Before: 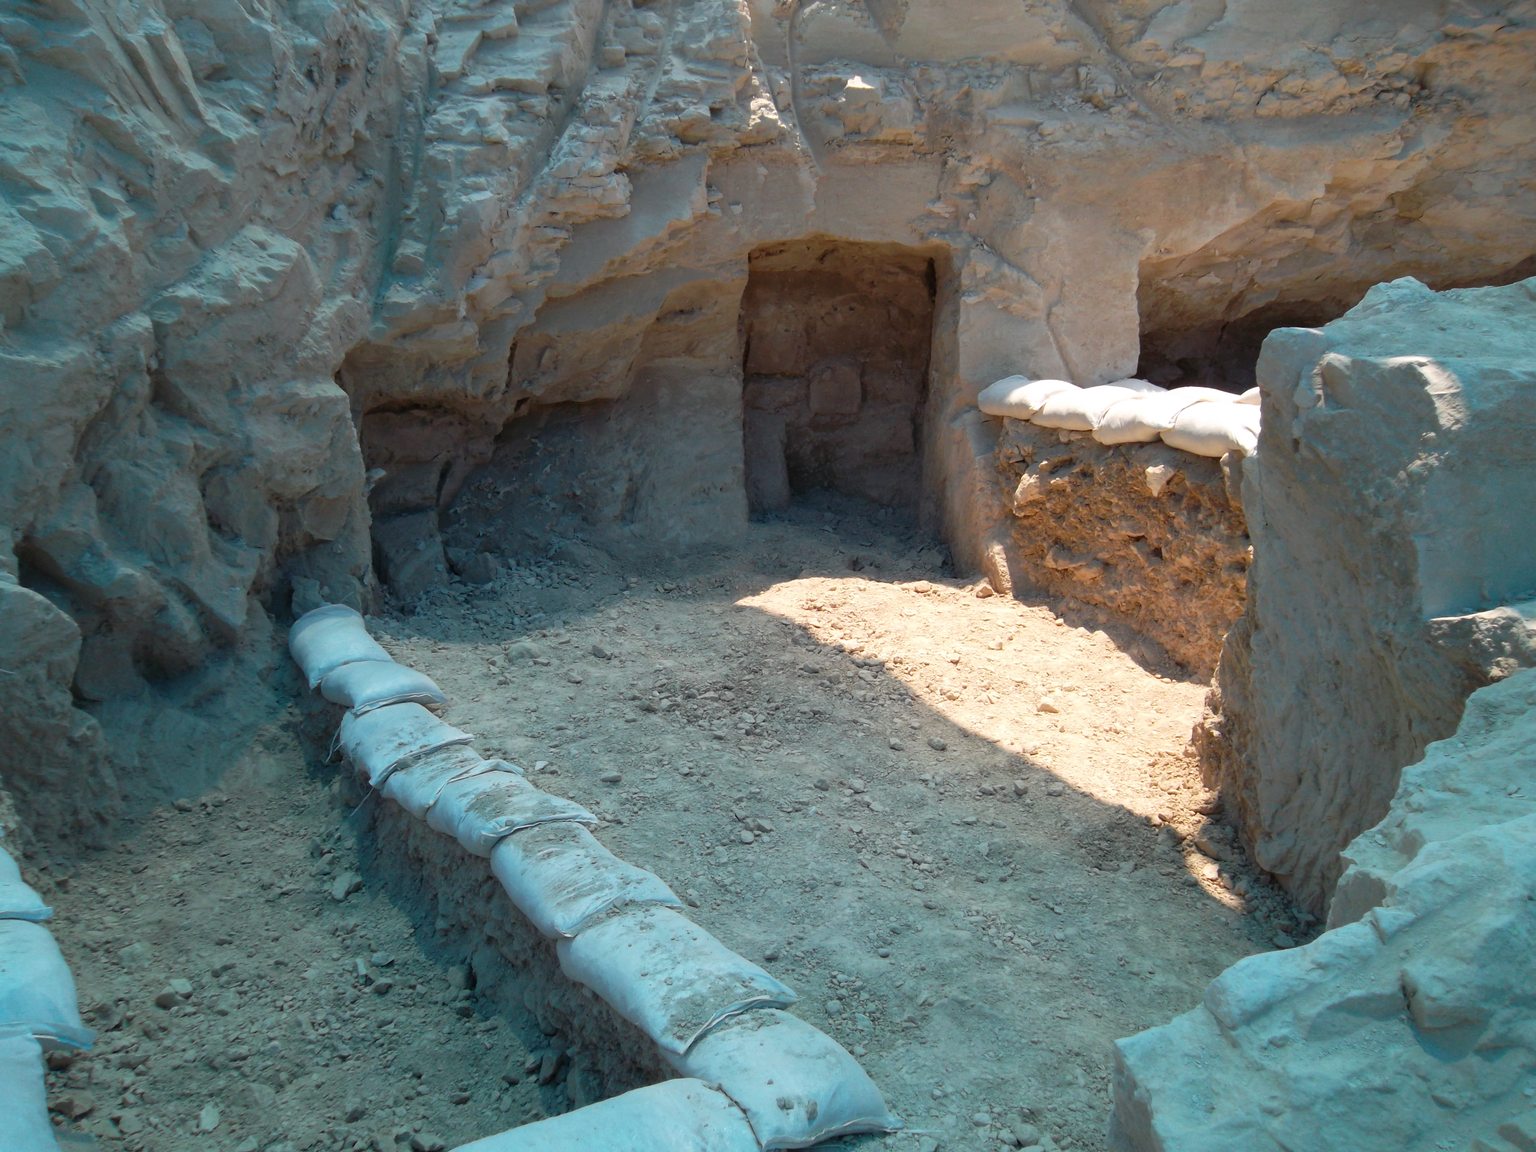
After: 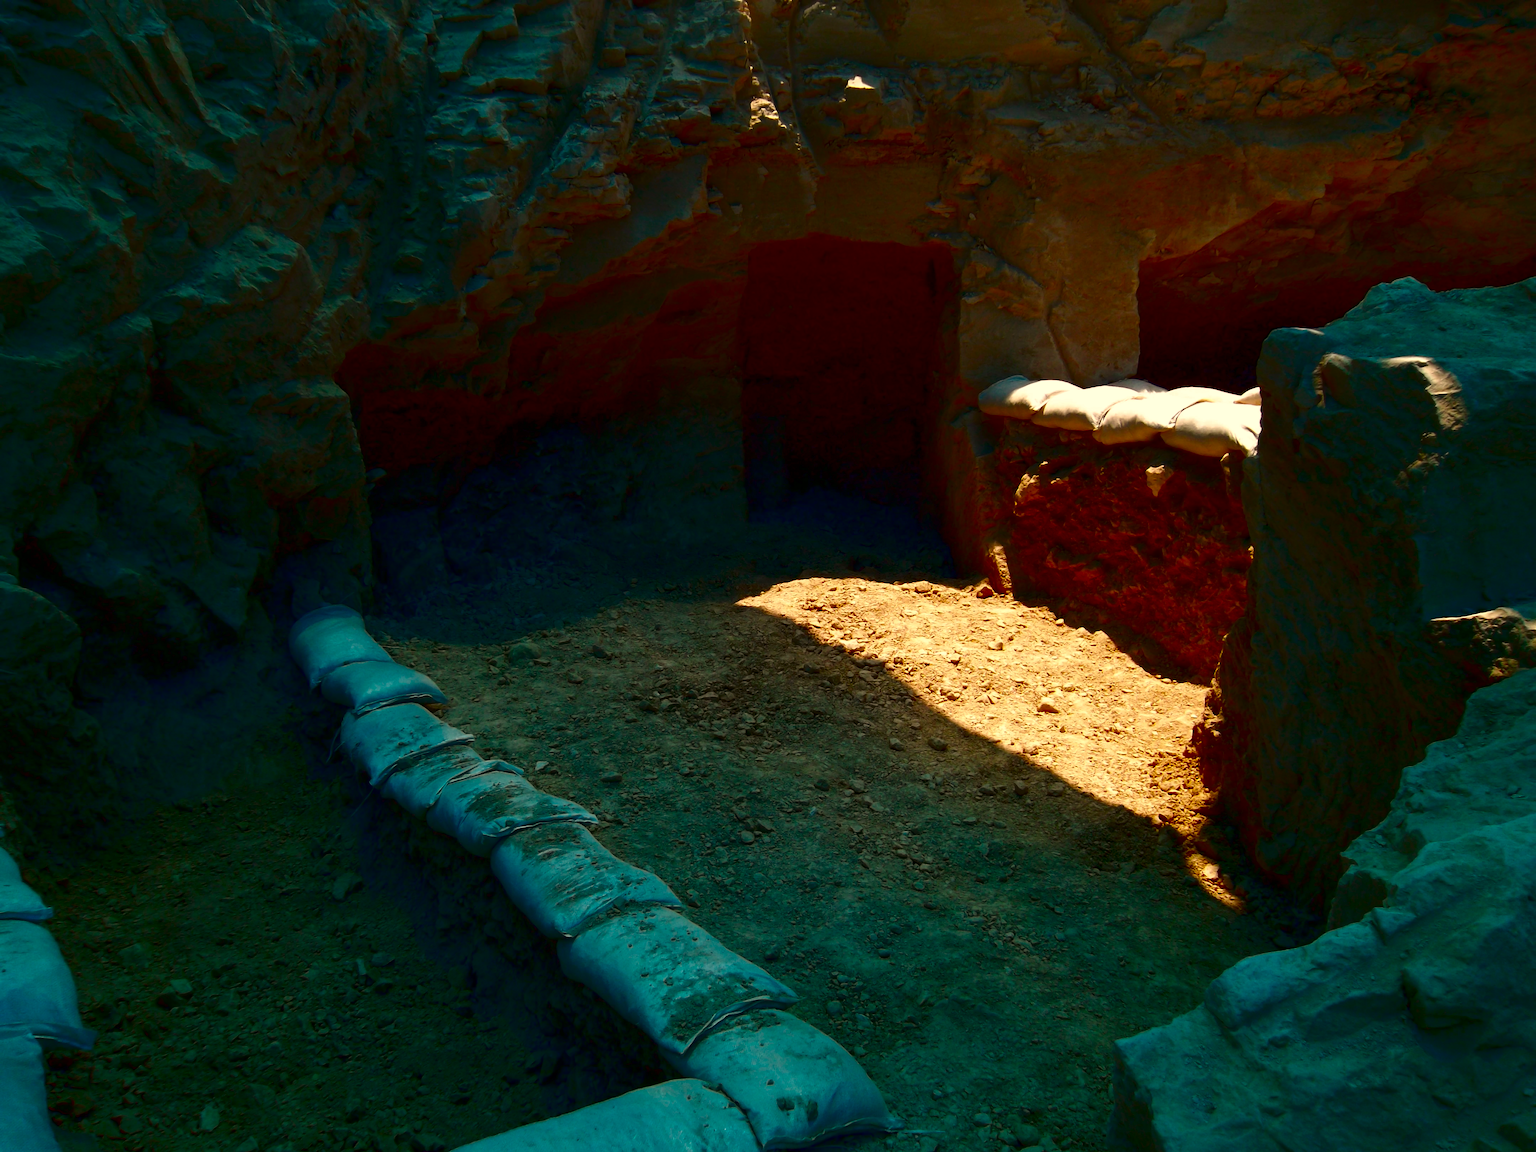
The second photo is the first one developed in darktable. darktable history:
white balance: red 1.045, blue 0.932
contrast brightness saturation: brightness -1, saturation 1
